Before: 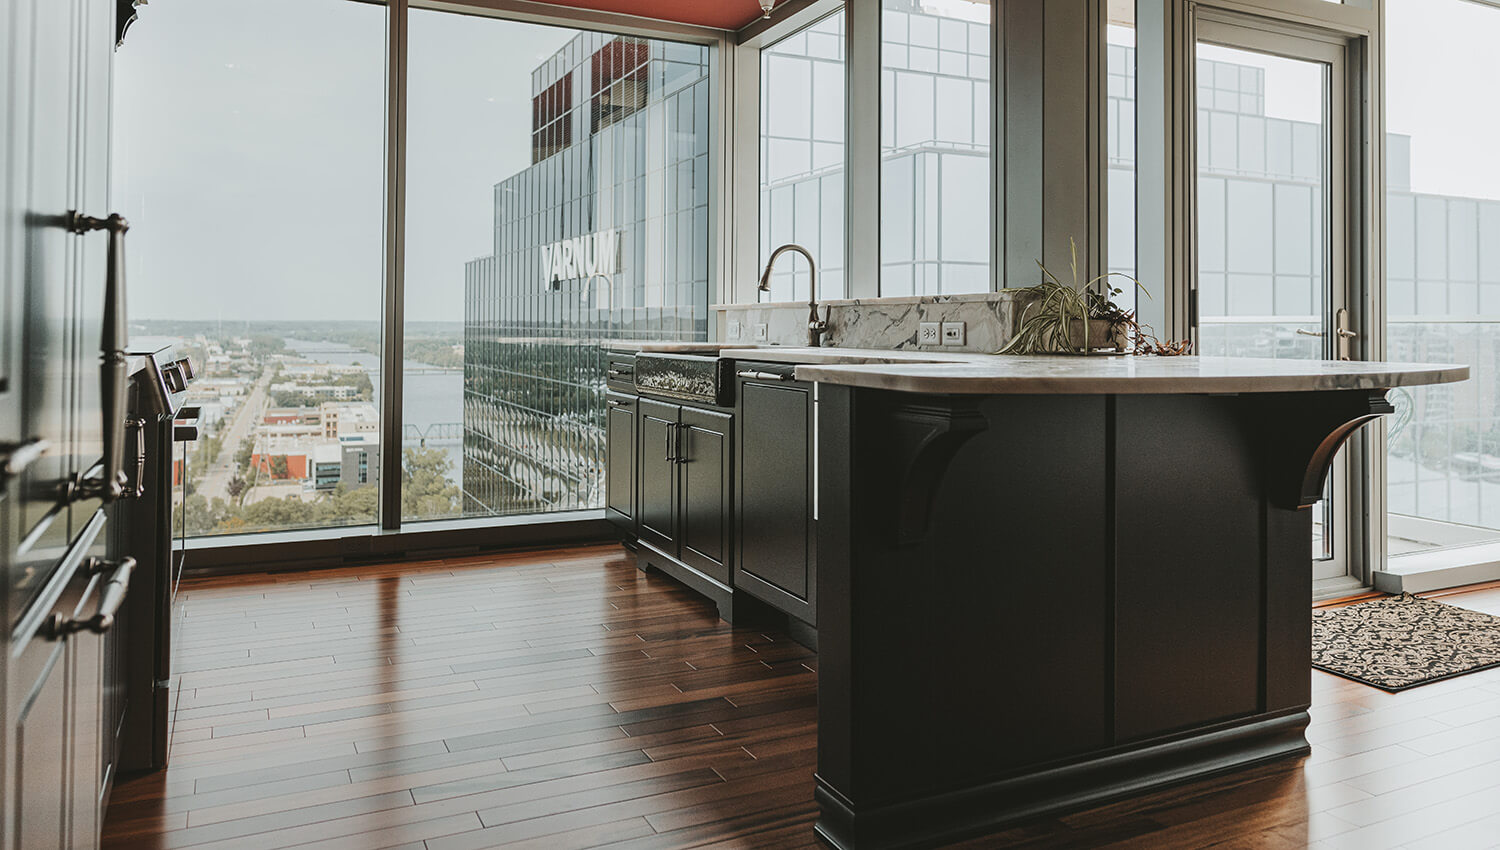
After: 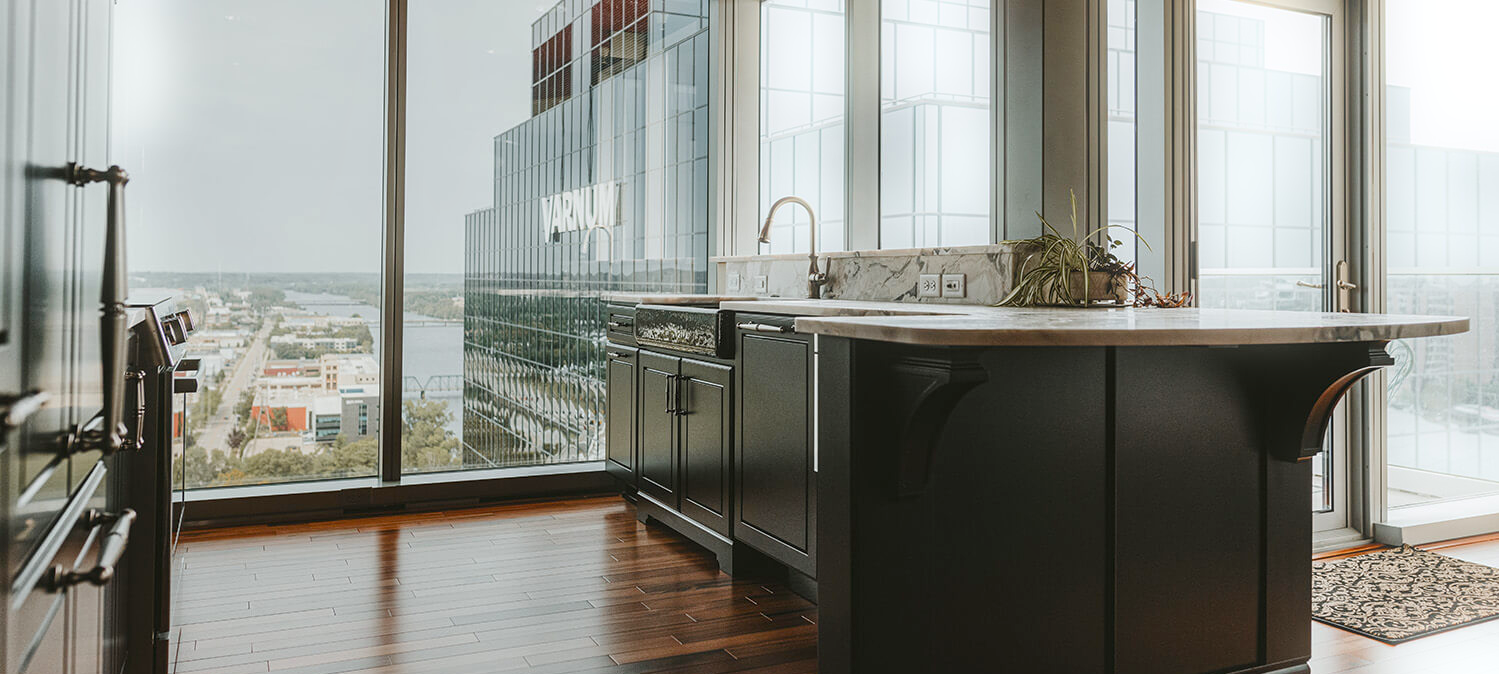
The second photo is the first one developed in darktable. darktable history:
crop and rotate: top 5.667%, bottom 14.937%
color balance rgb: perceptual saturation grading › global saturation 20%, perceptual saturation grading › highlights -25%, perceptual saturation grading › shadows 25%
local contrast: highlights 100%, shadows 100%, detail 120%, midtone range 0.2
bloom: size 5%, threshold 95%, strength 15%
